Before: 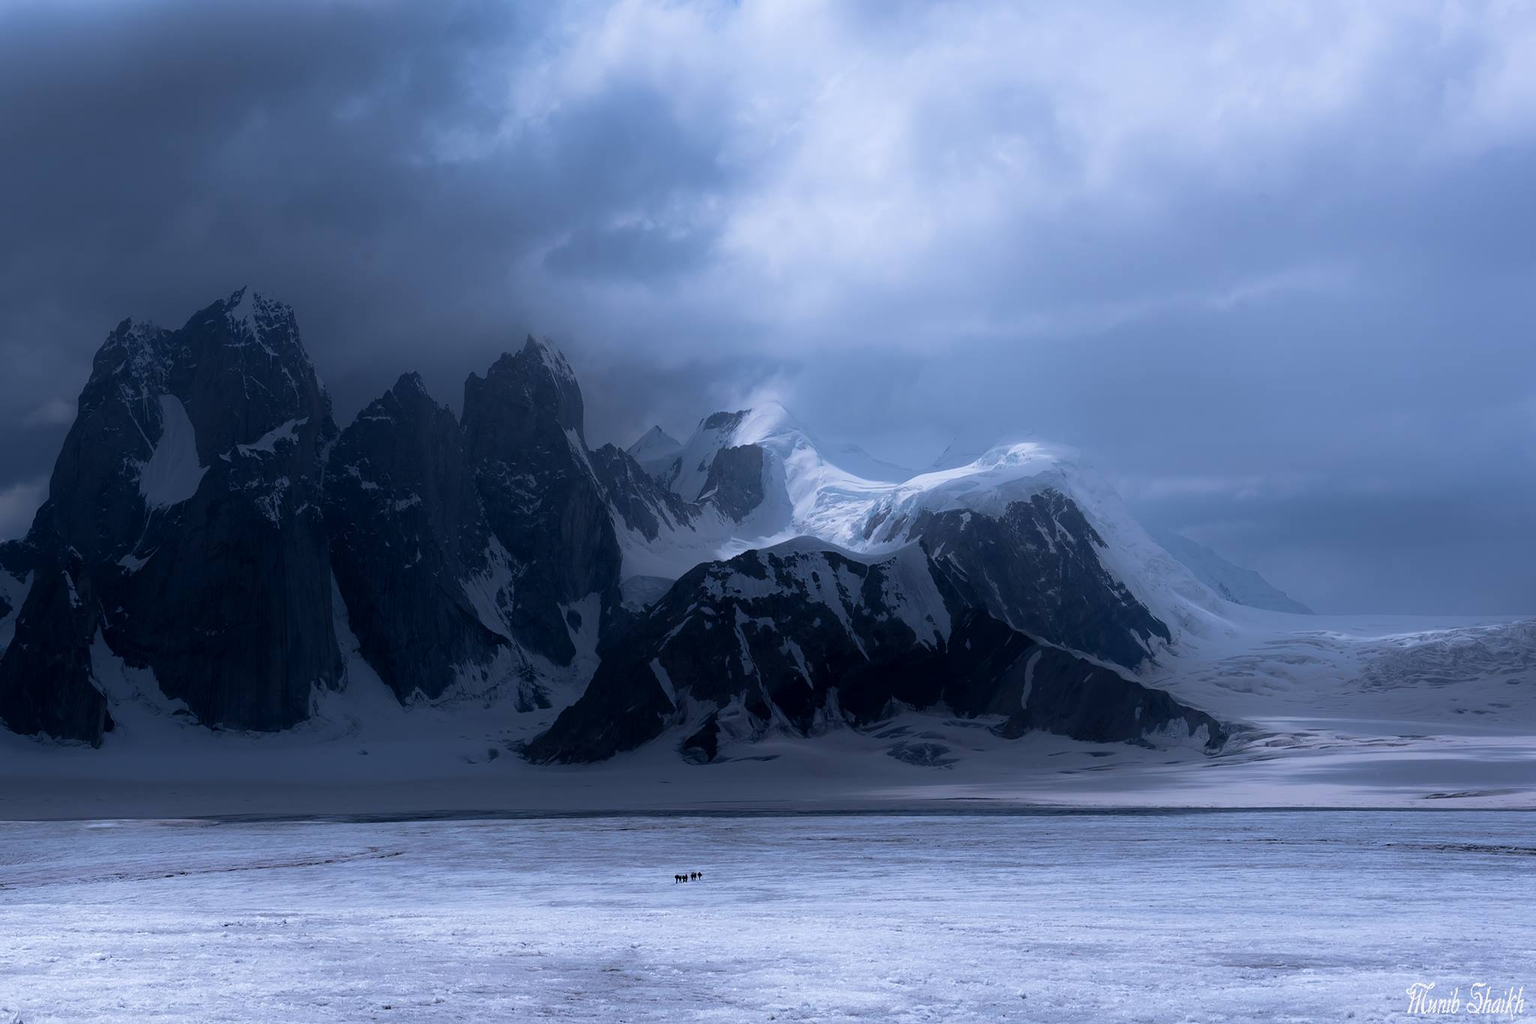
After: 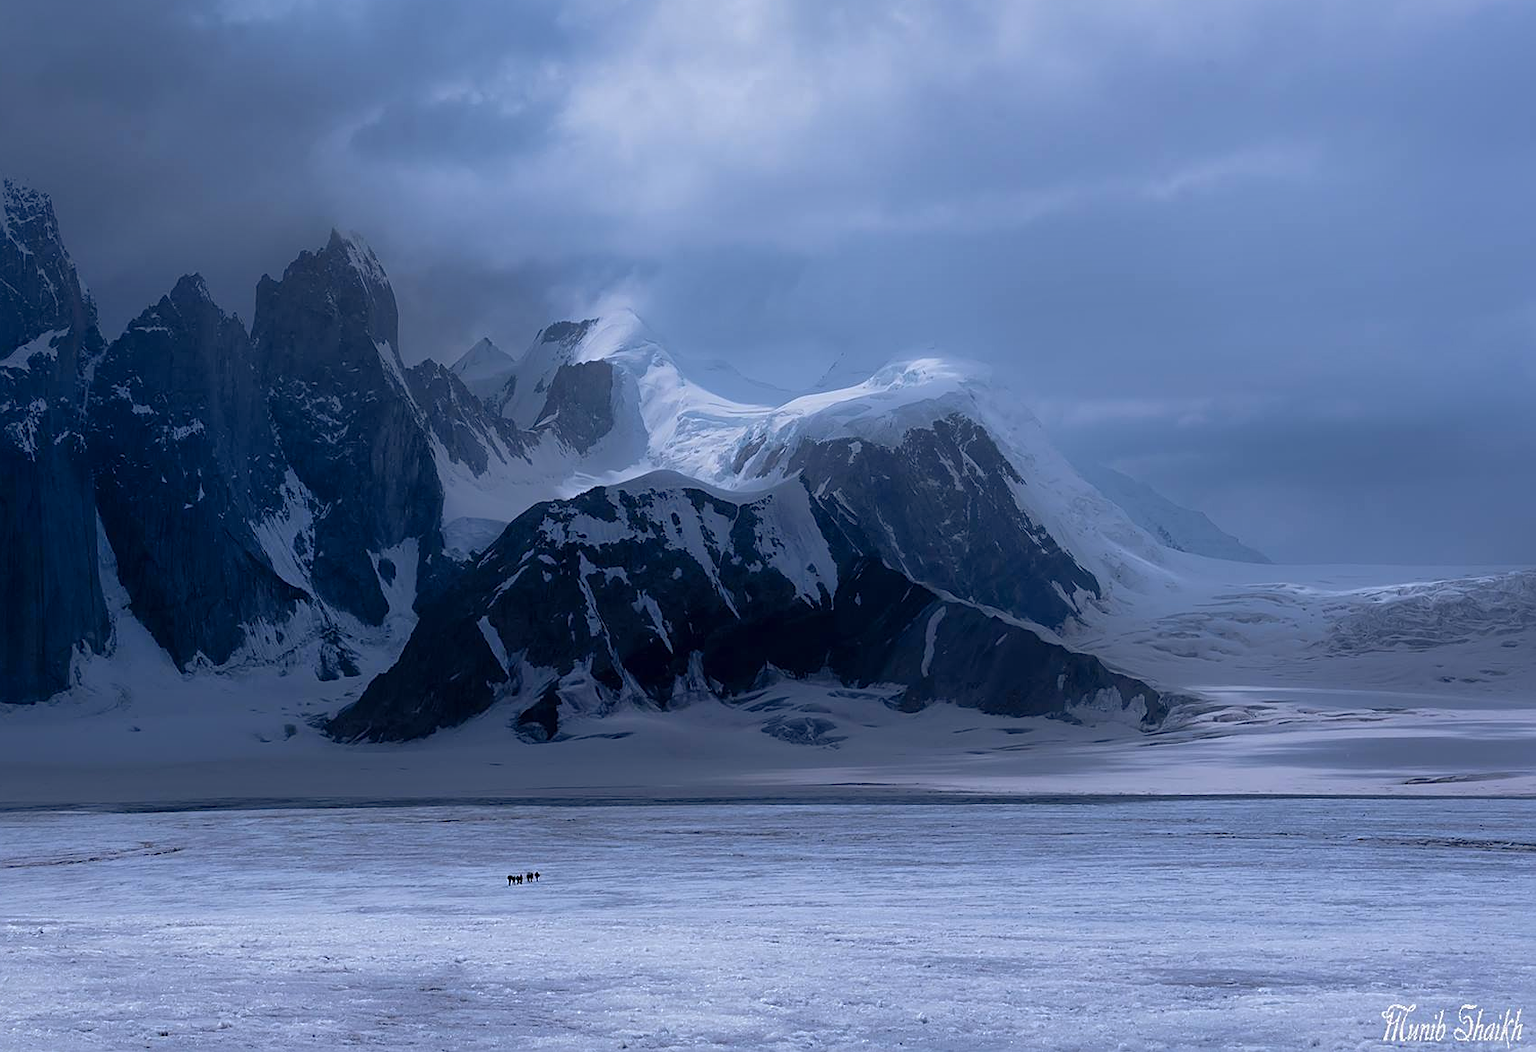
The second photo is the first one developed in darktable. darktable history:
sharpen: amount 0.48
crop: left 16.335%, top 14.044%
shadows and highlights: highlights -59.73
